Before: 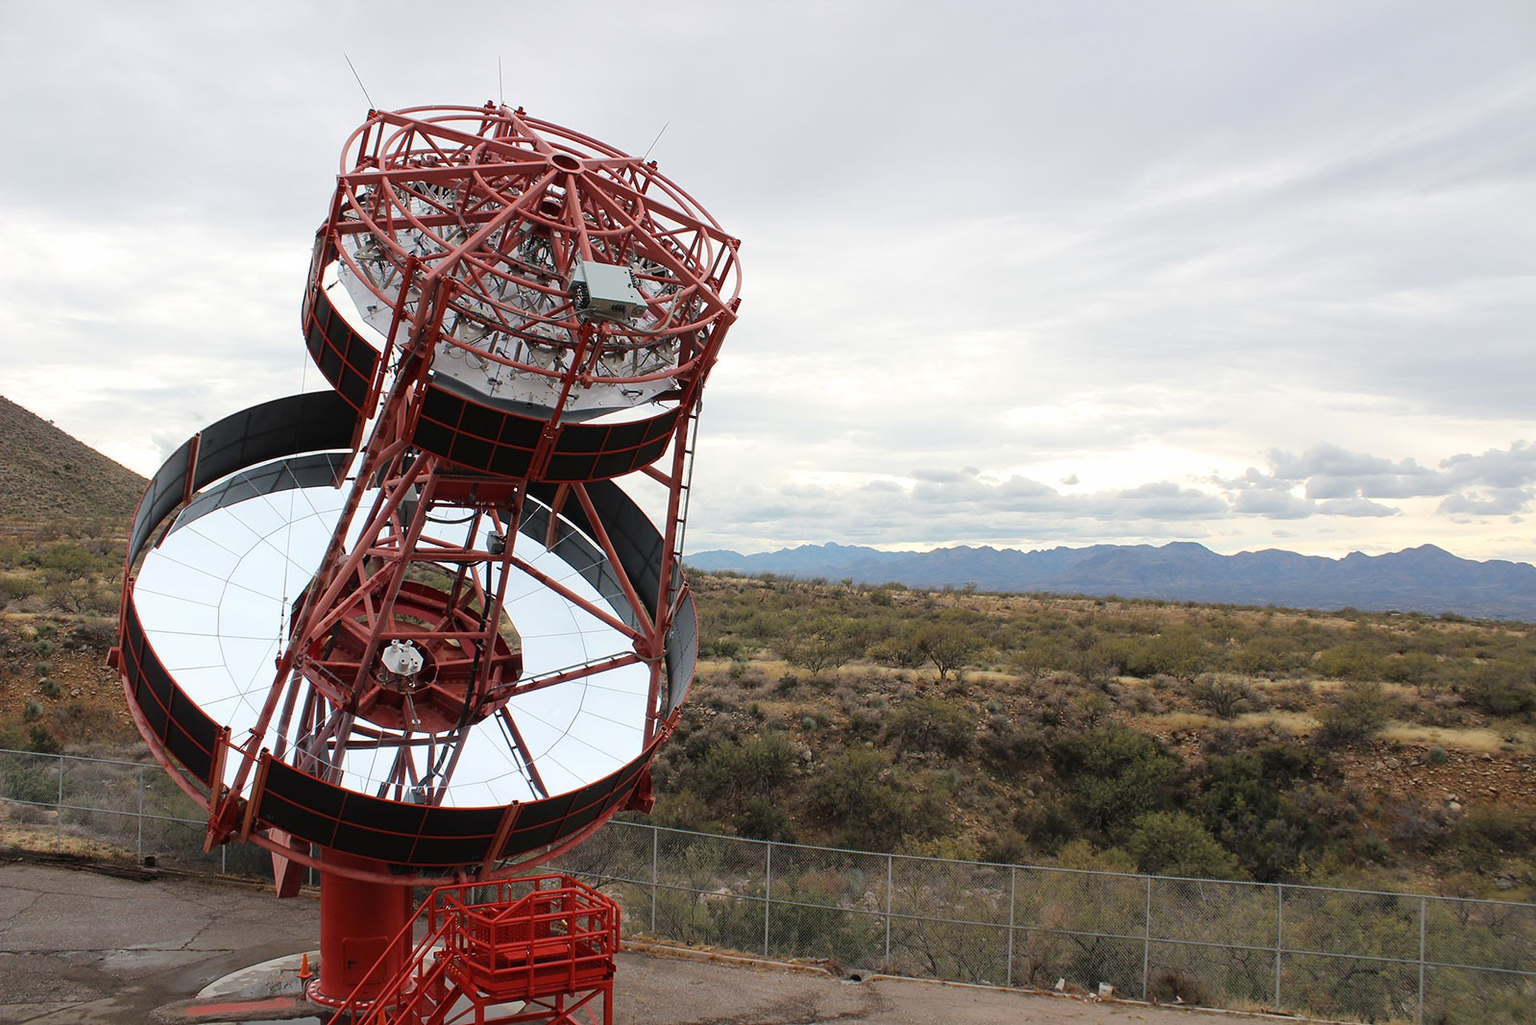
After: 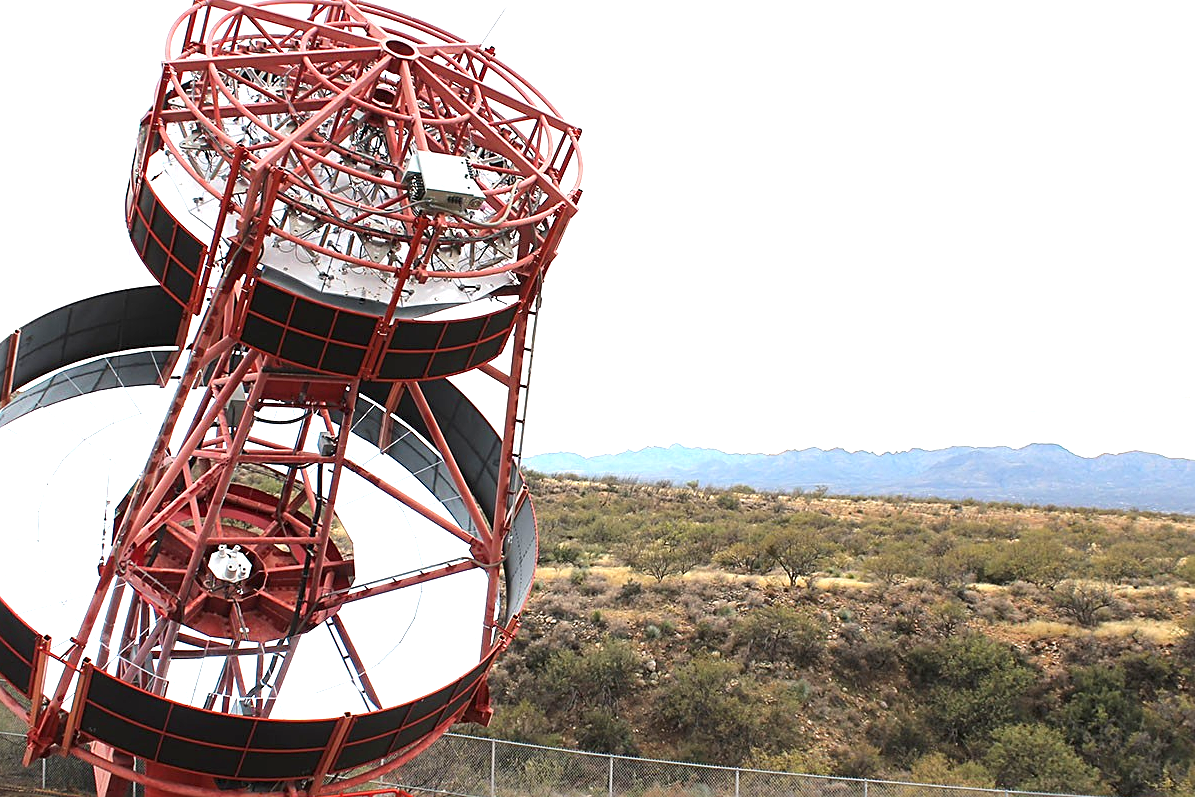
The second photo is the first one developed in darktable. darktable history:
sharpen: on, module defaults
exposure: black level correction 0, exposure 1.2 EV, compensate highlight preservation false
crop and rotate: left 11.831%, top 11.346%, right 13.429%, bottom 13.899%
